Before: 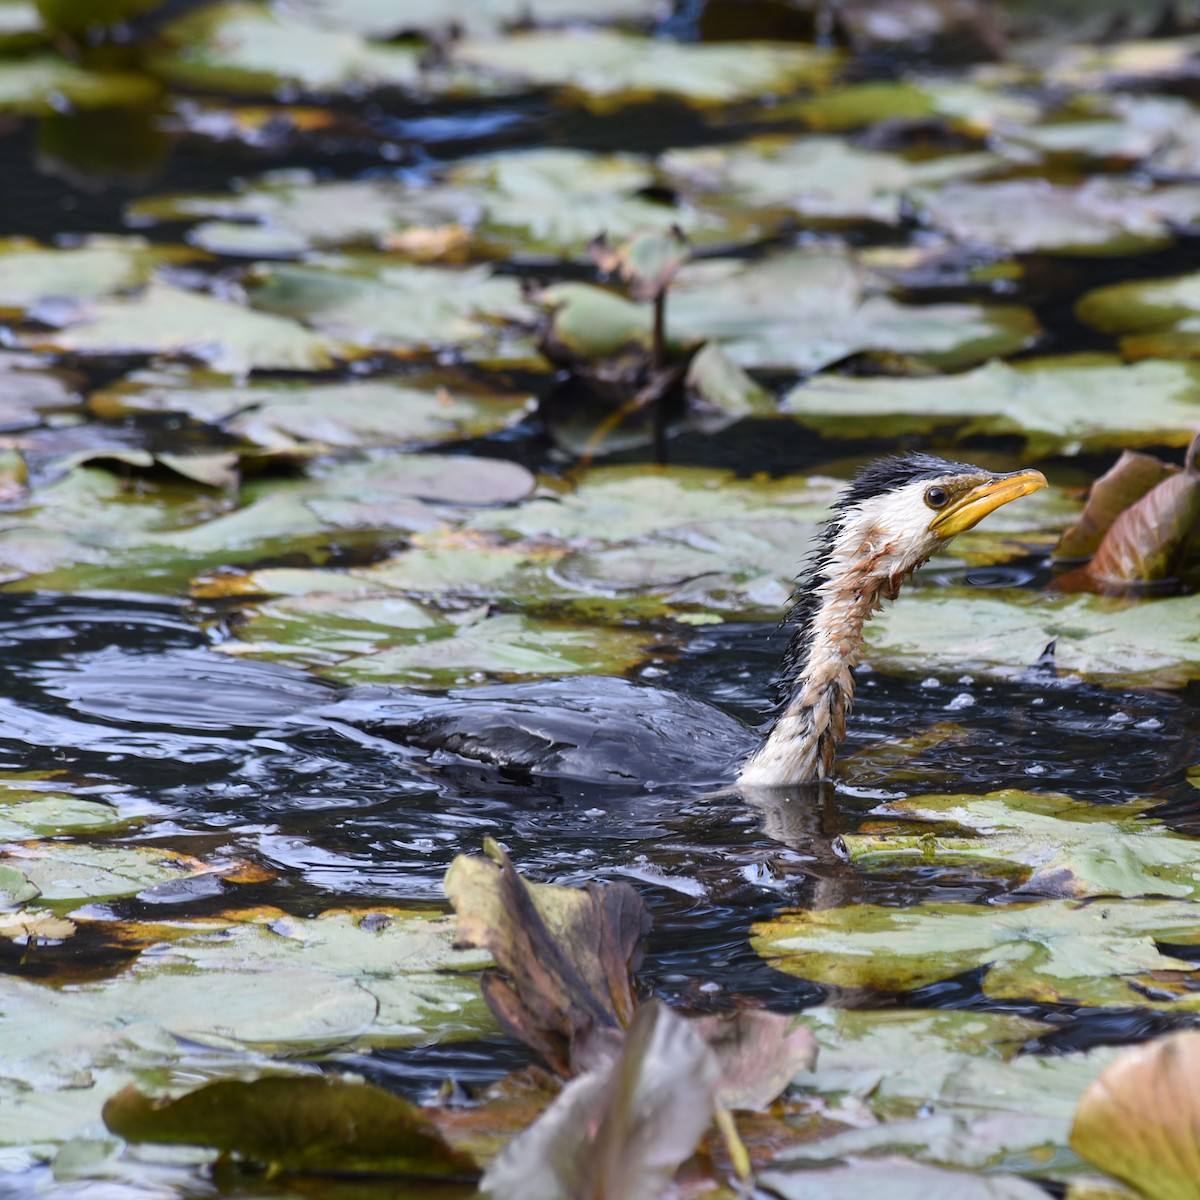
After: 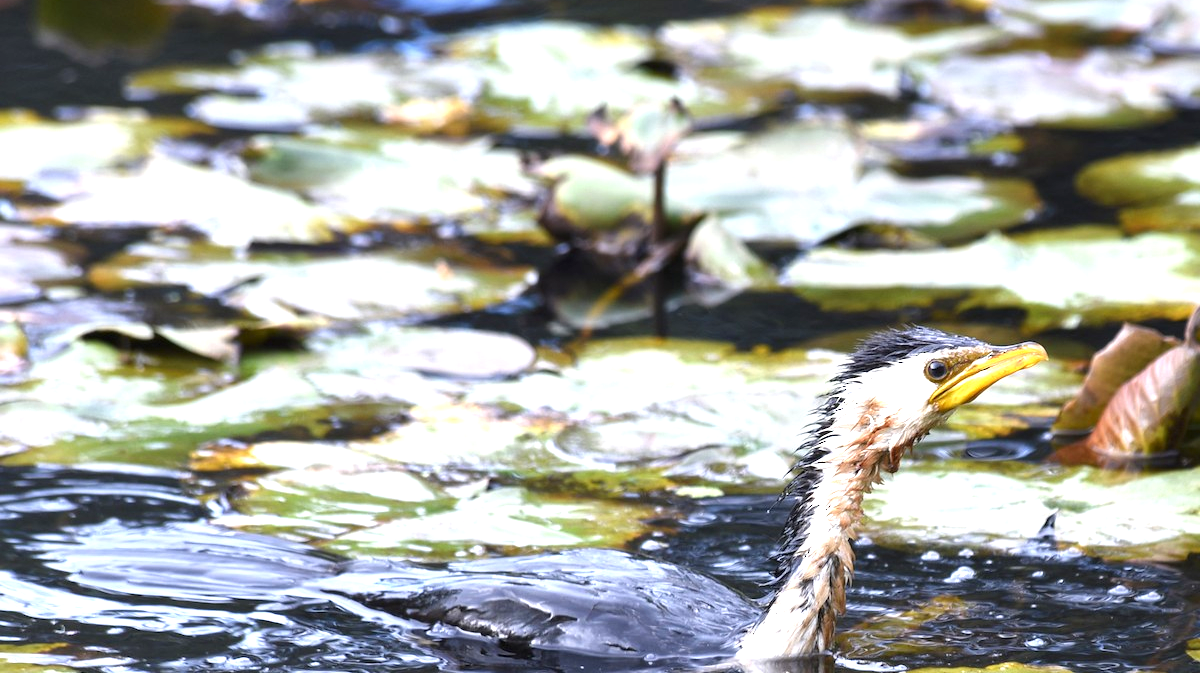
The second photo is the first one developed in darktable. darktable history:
exposure: black level correction 0, exposure 1.1 EV, compensate exposure bias true, compensate highlight preservation false
local contrast: mode bilateral grid, contrast 20, coarseness 50, detail 120%, midtone range 0.2
crop and rotate: top 10.605%, bottom 33.274%
